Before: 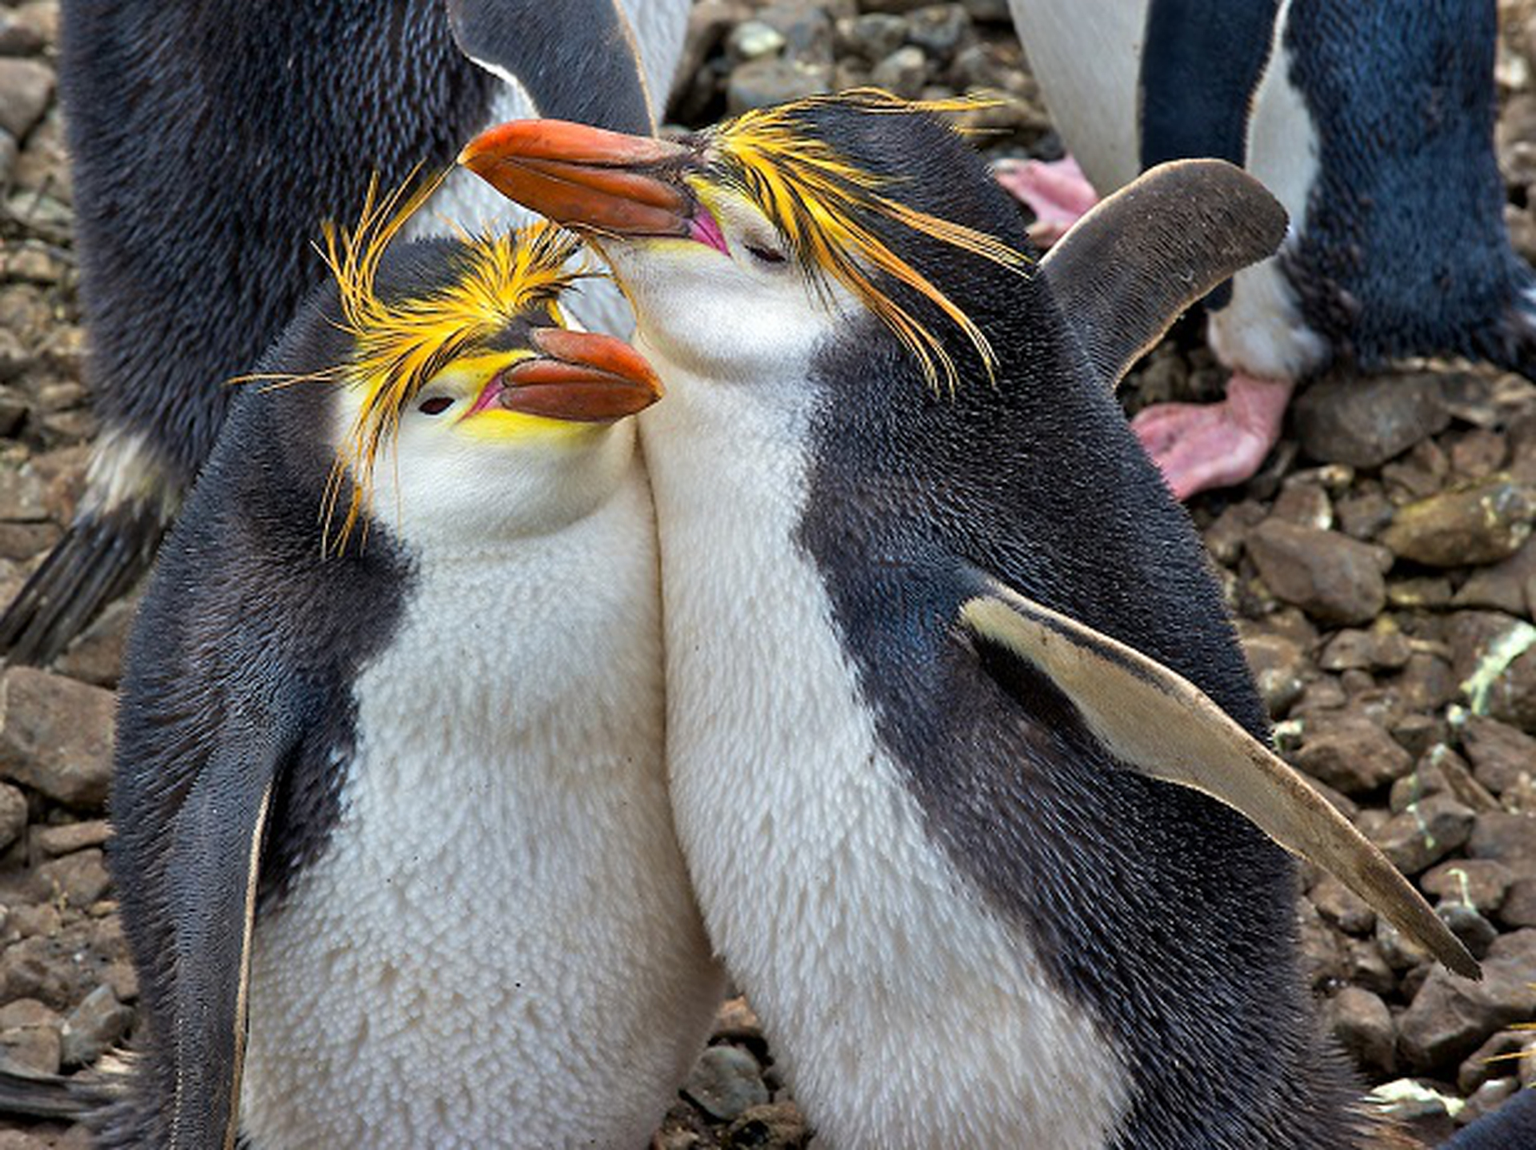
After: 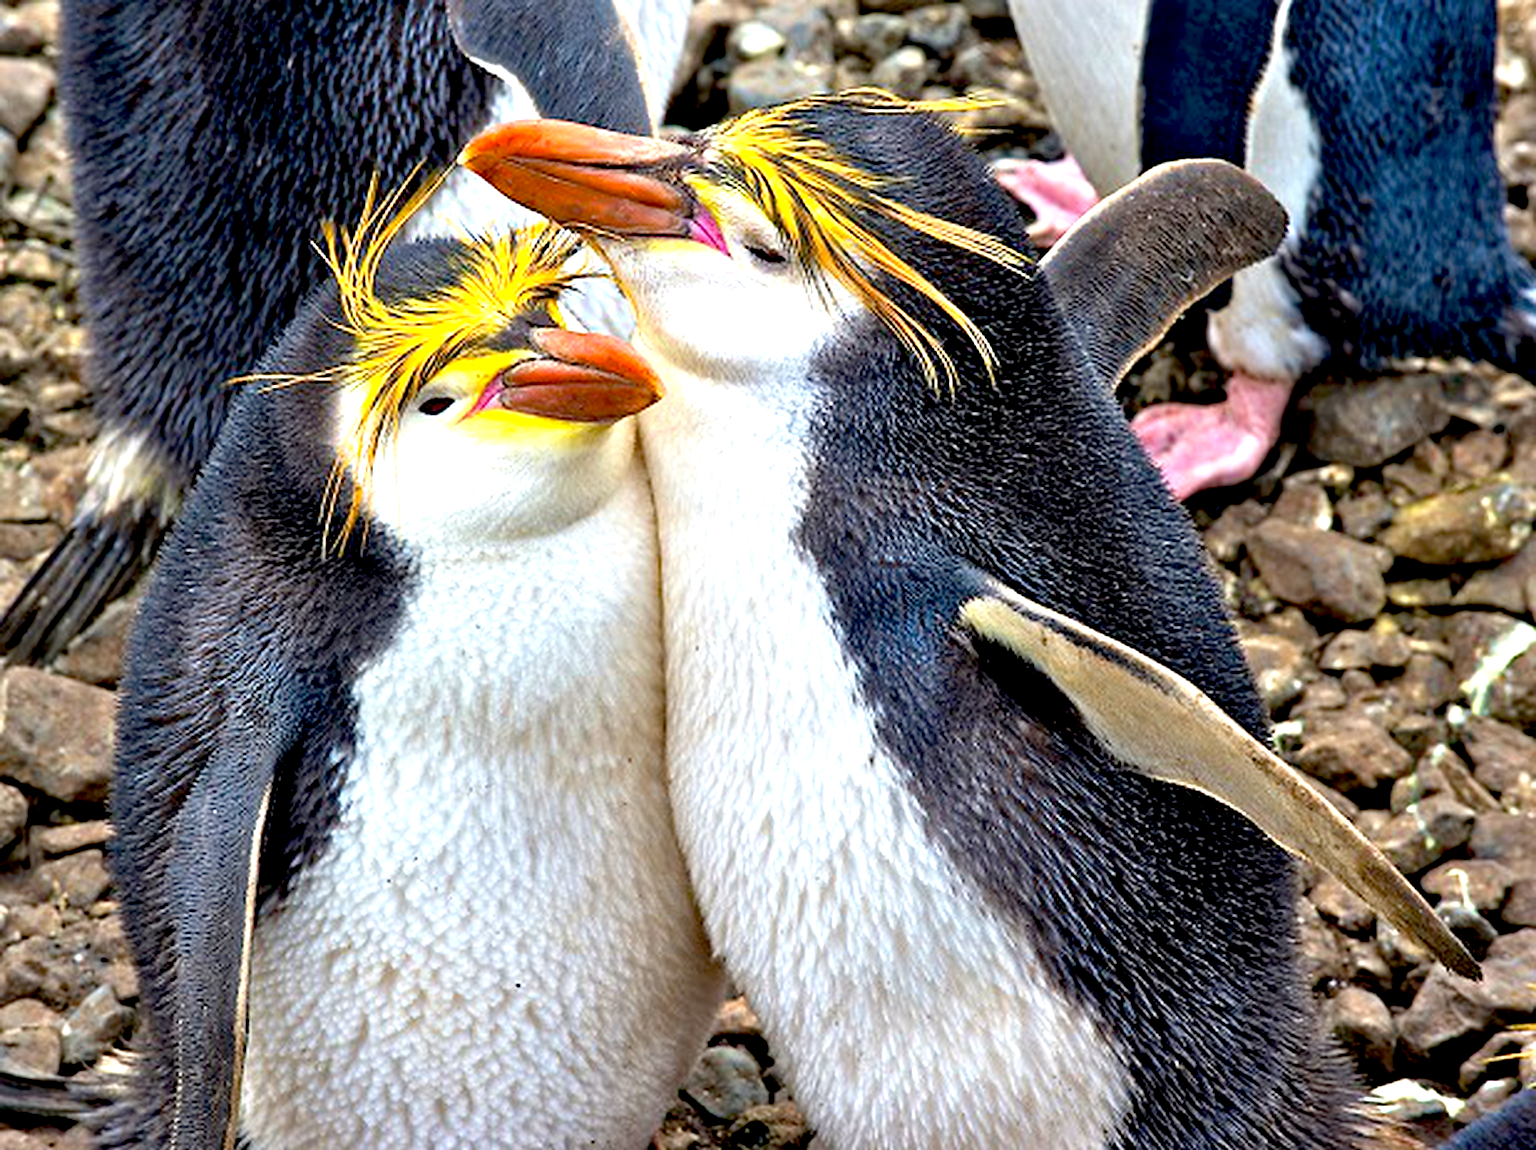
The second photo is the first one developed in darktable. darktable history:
exposure: black level correction 0.011, exposure 1.088 EV, compensate exposure bias true, compensate highlight preservation false
haze removal: compatibility mode true, adaptive false
white balance: emerald 1
